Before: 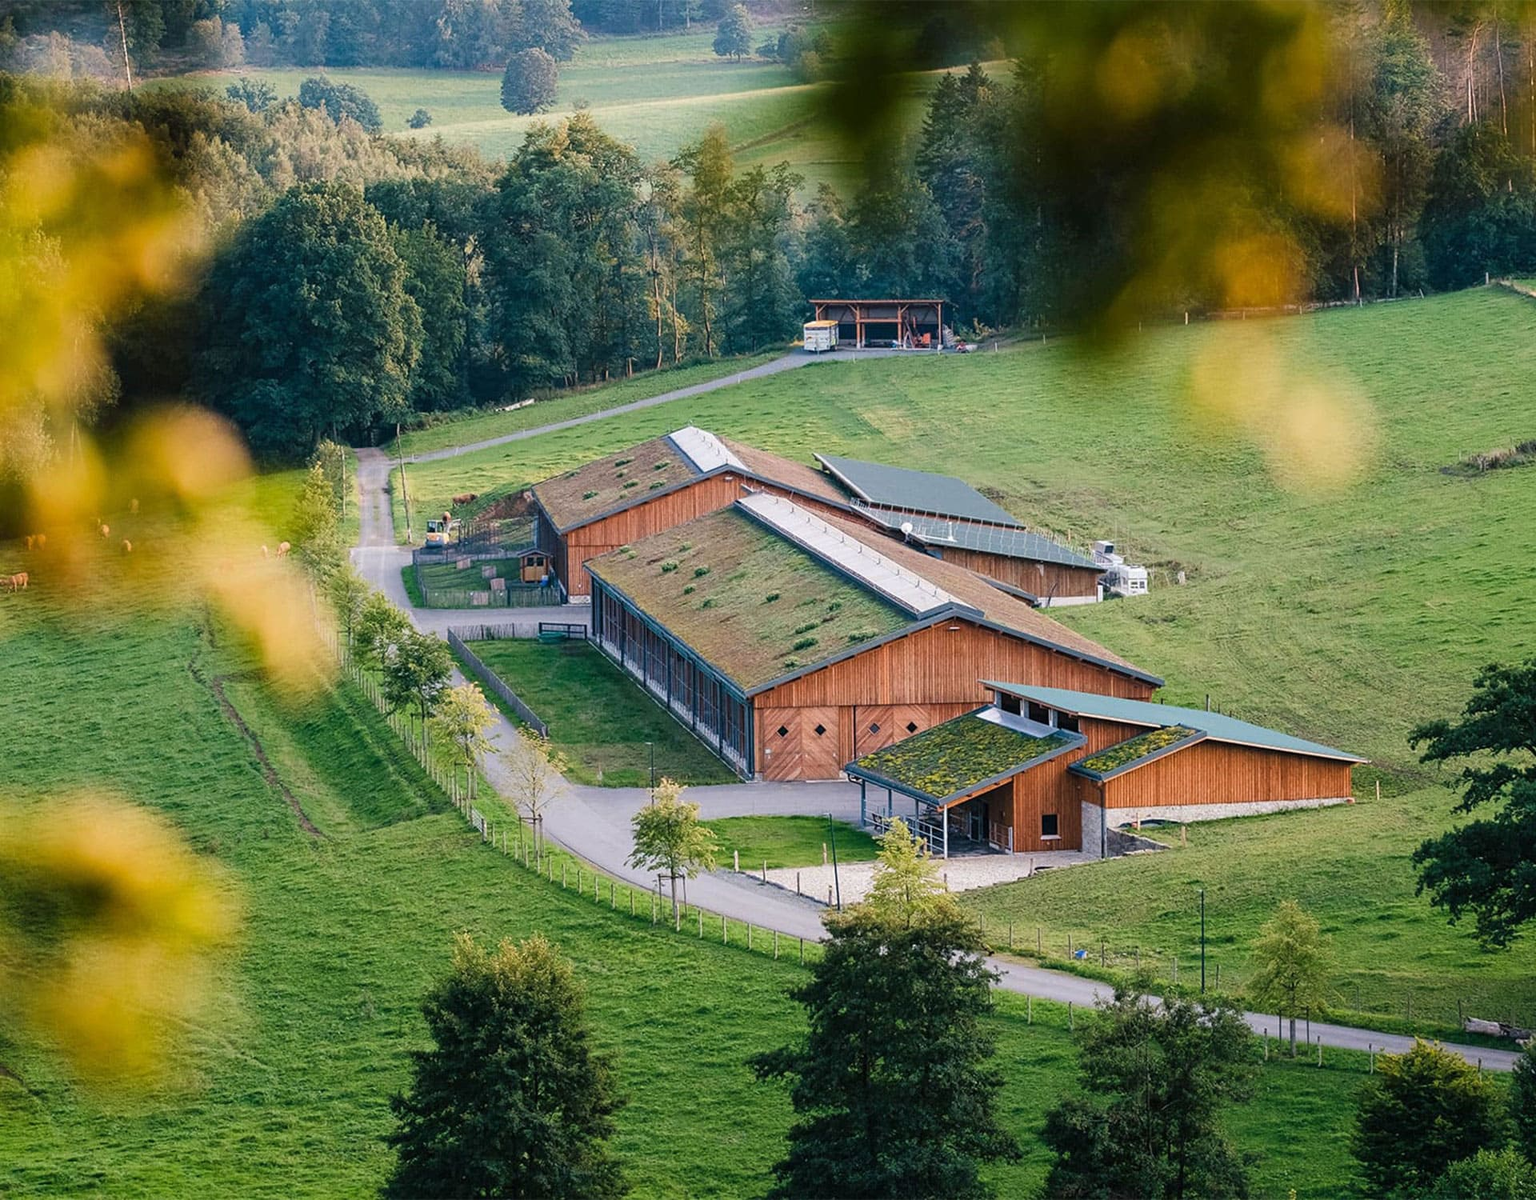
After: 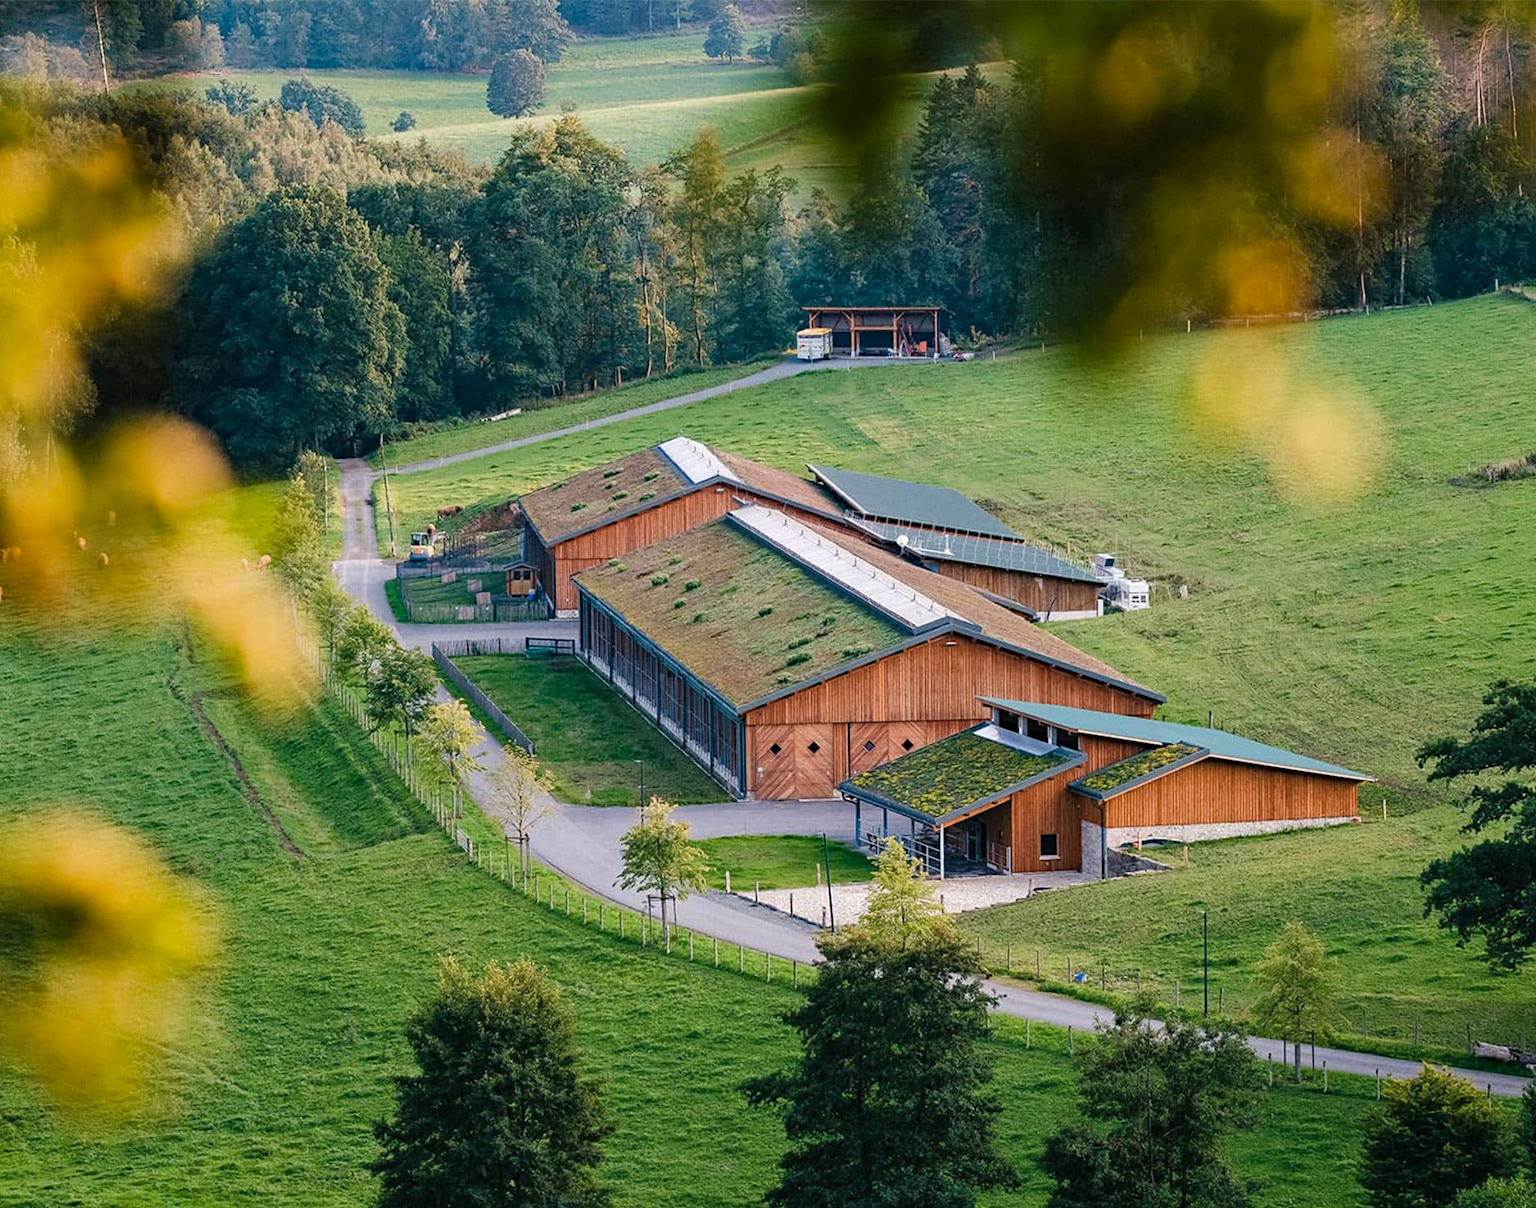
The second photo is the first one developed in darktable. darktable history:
haze removal: strength 0.276, distance 0.251, compatibility mode true, adaptive false
crop and rotate: left 1.715%, right 0.6%, bottom 1.621%
